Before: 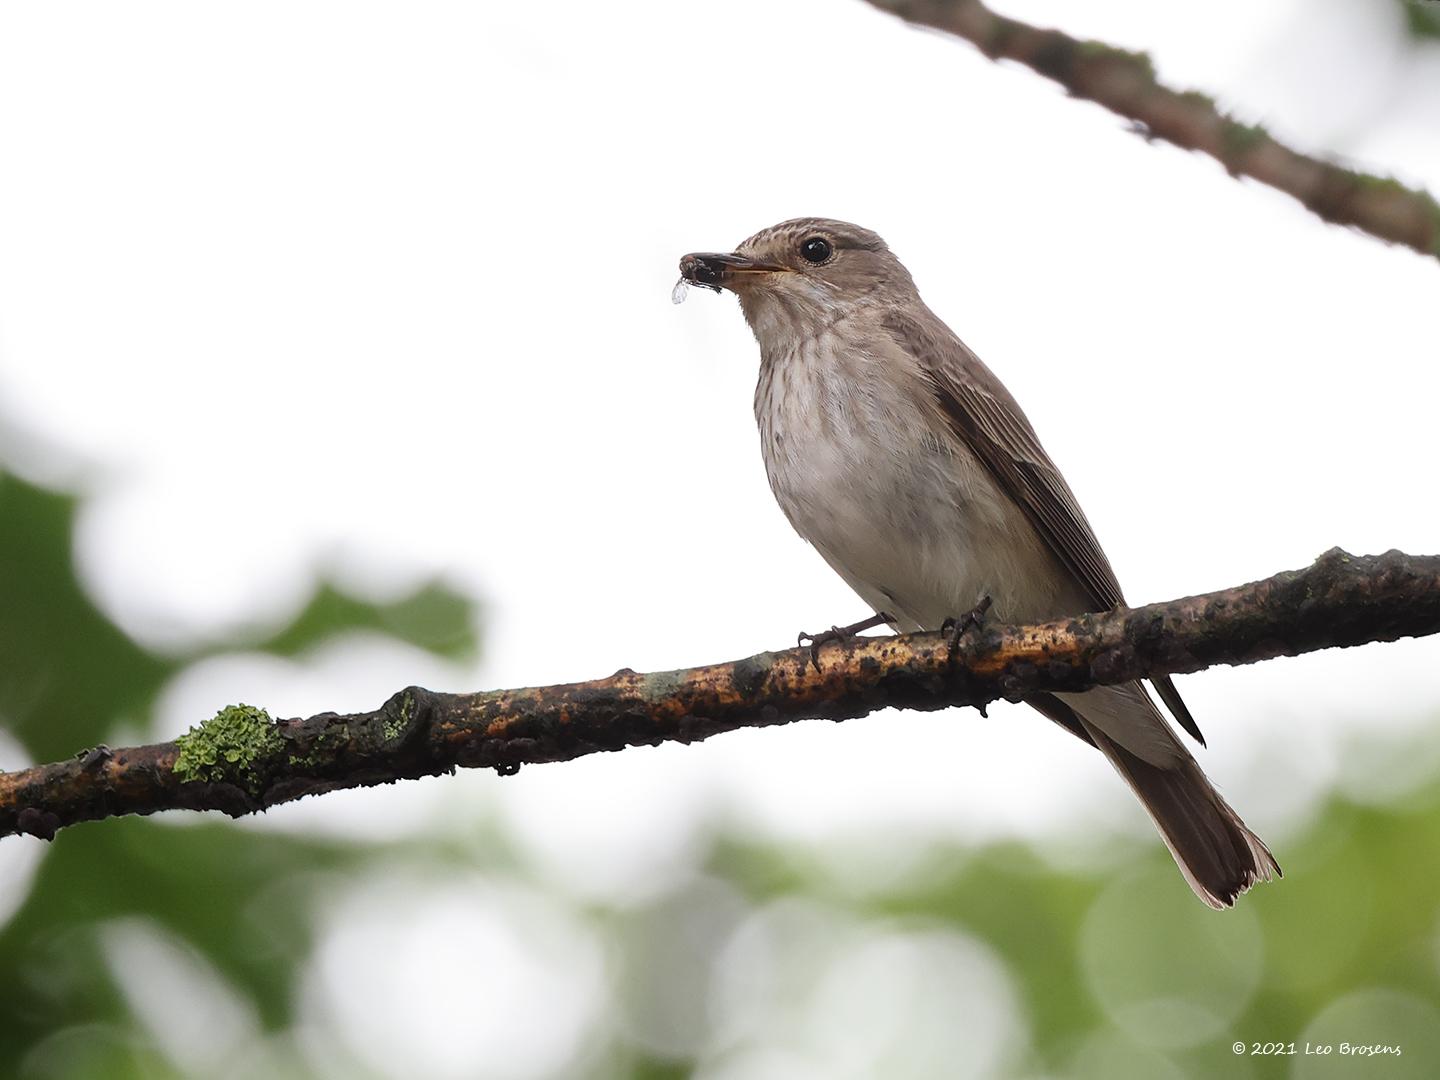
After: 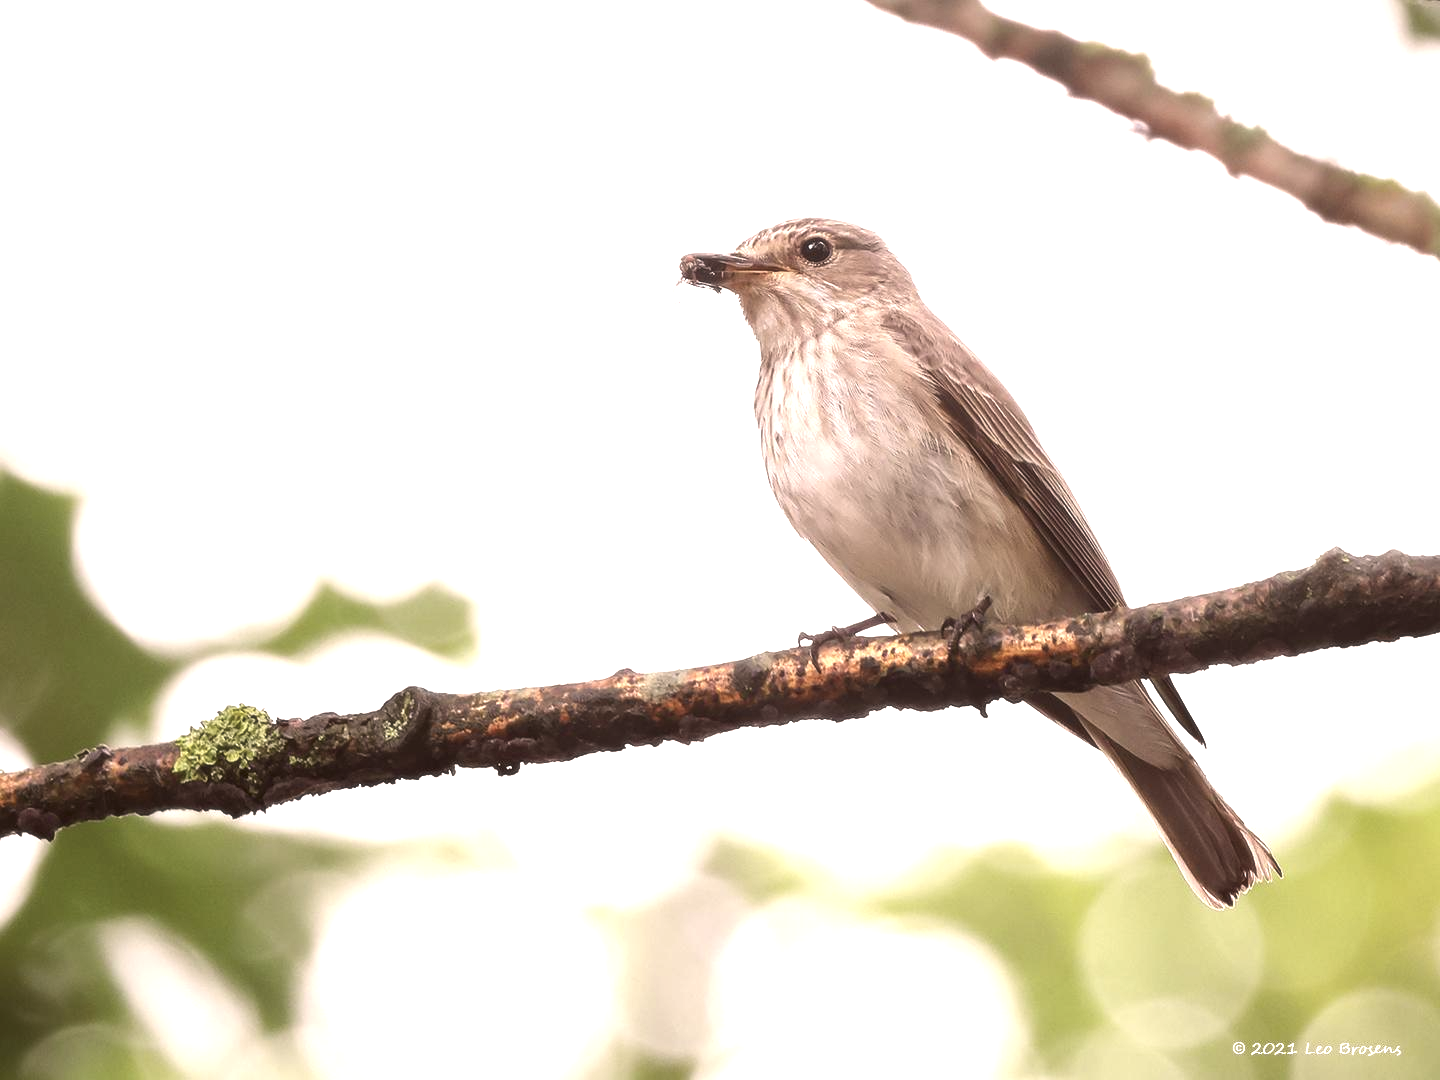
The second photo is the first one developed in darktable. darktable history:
color correction: highlights a* 10.21, highlights b* 9.79, shadows a* 8.61, shadows b* 7.88, saturation 0.8
exposure: black level correction 0, exposure 1.3 EV, compensate exposure bias true, compensate highlight preservation false
soften: size 10%, saturation 50%, brightness 0.2 EV, mix 10%
